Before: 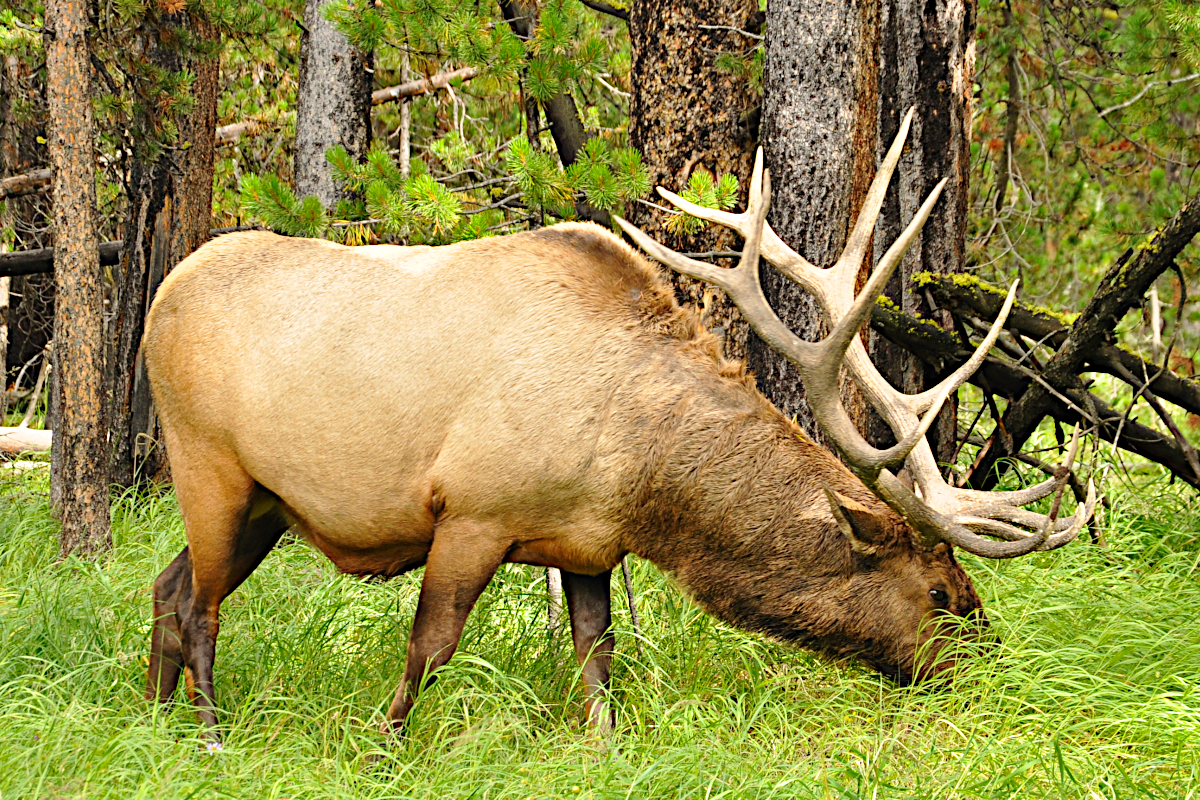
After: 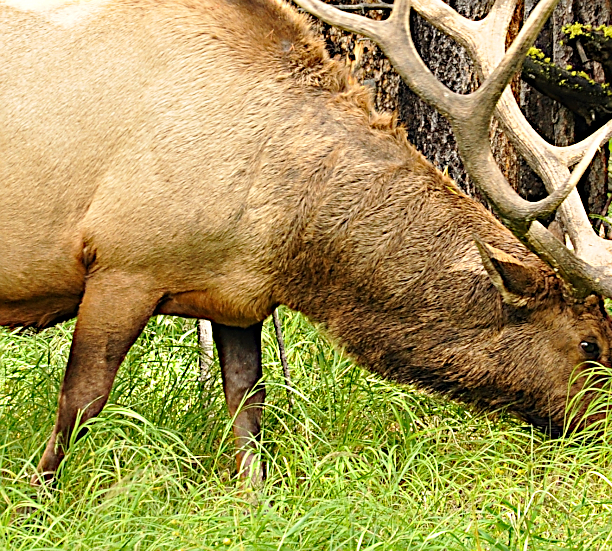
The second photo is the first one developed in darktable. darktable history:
crop and rotate: left 29.105%, top 31.027%, right 19.828%
sharpen: on, module defaults
